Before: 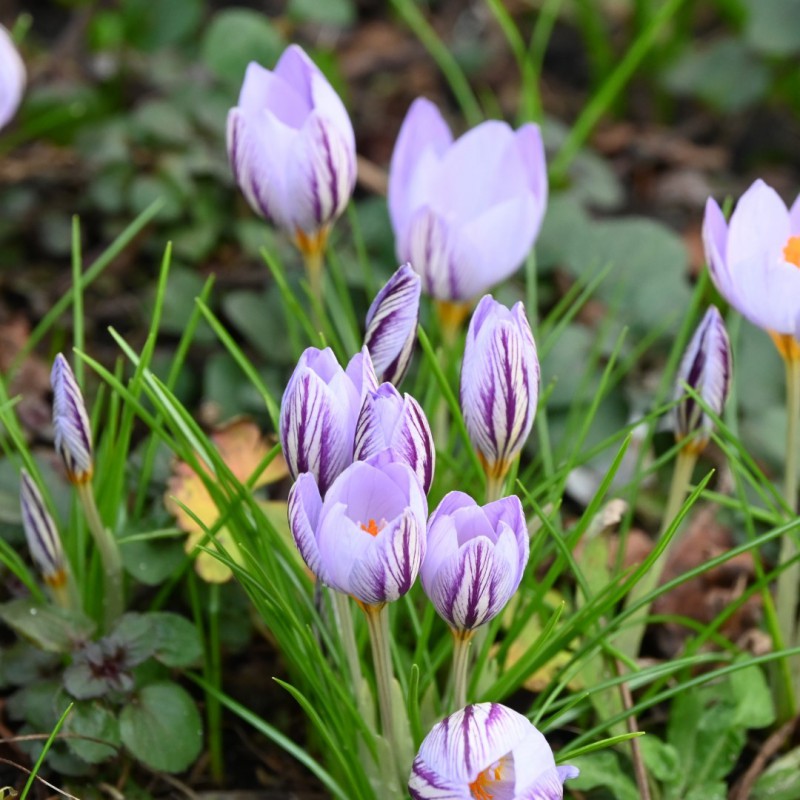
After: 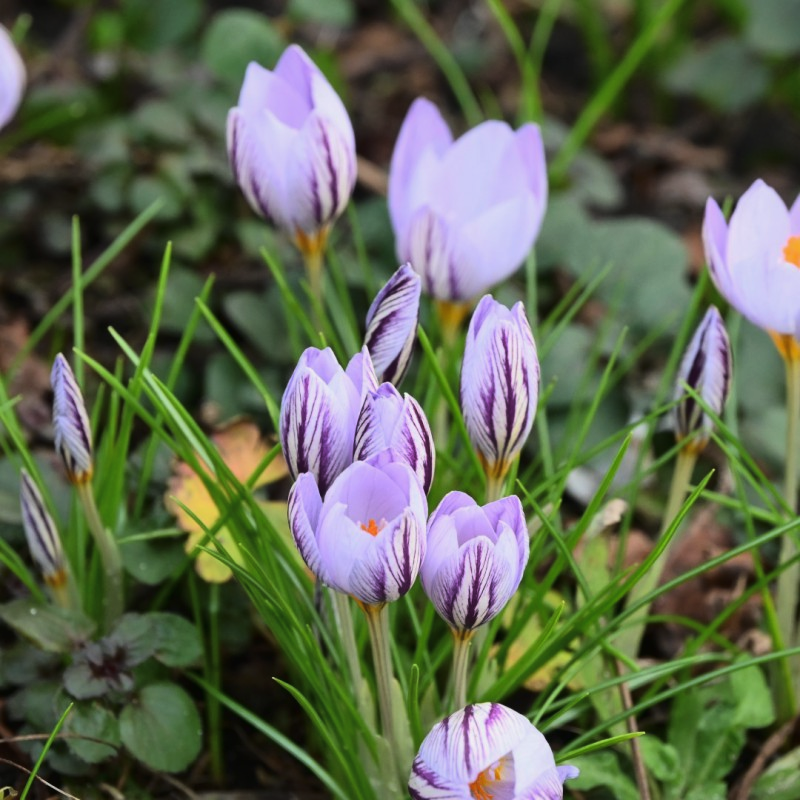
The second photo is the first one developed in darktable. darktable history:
shadows and highlights: on, module defaults
tone curve: curves: ch0 [(0.016, 0.011) (0.21, 0.113) (0.515, 0.476) (0.78, 0.795) (1, 0.981)], color space Lab, linked channels, preserve colors none
